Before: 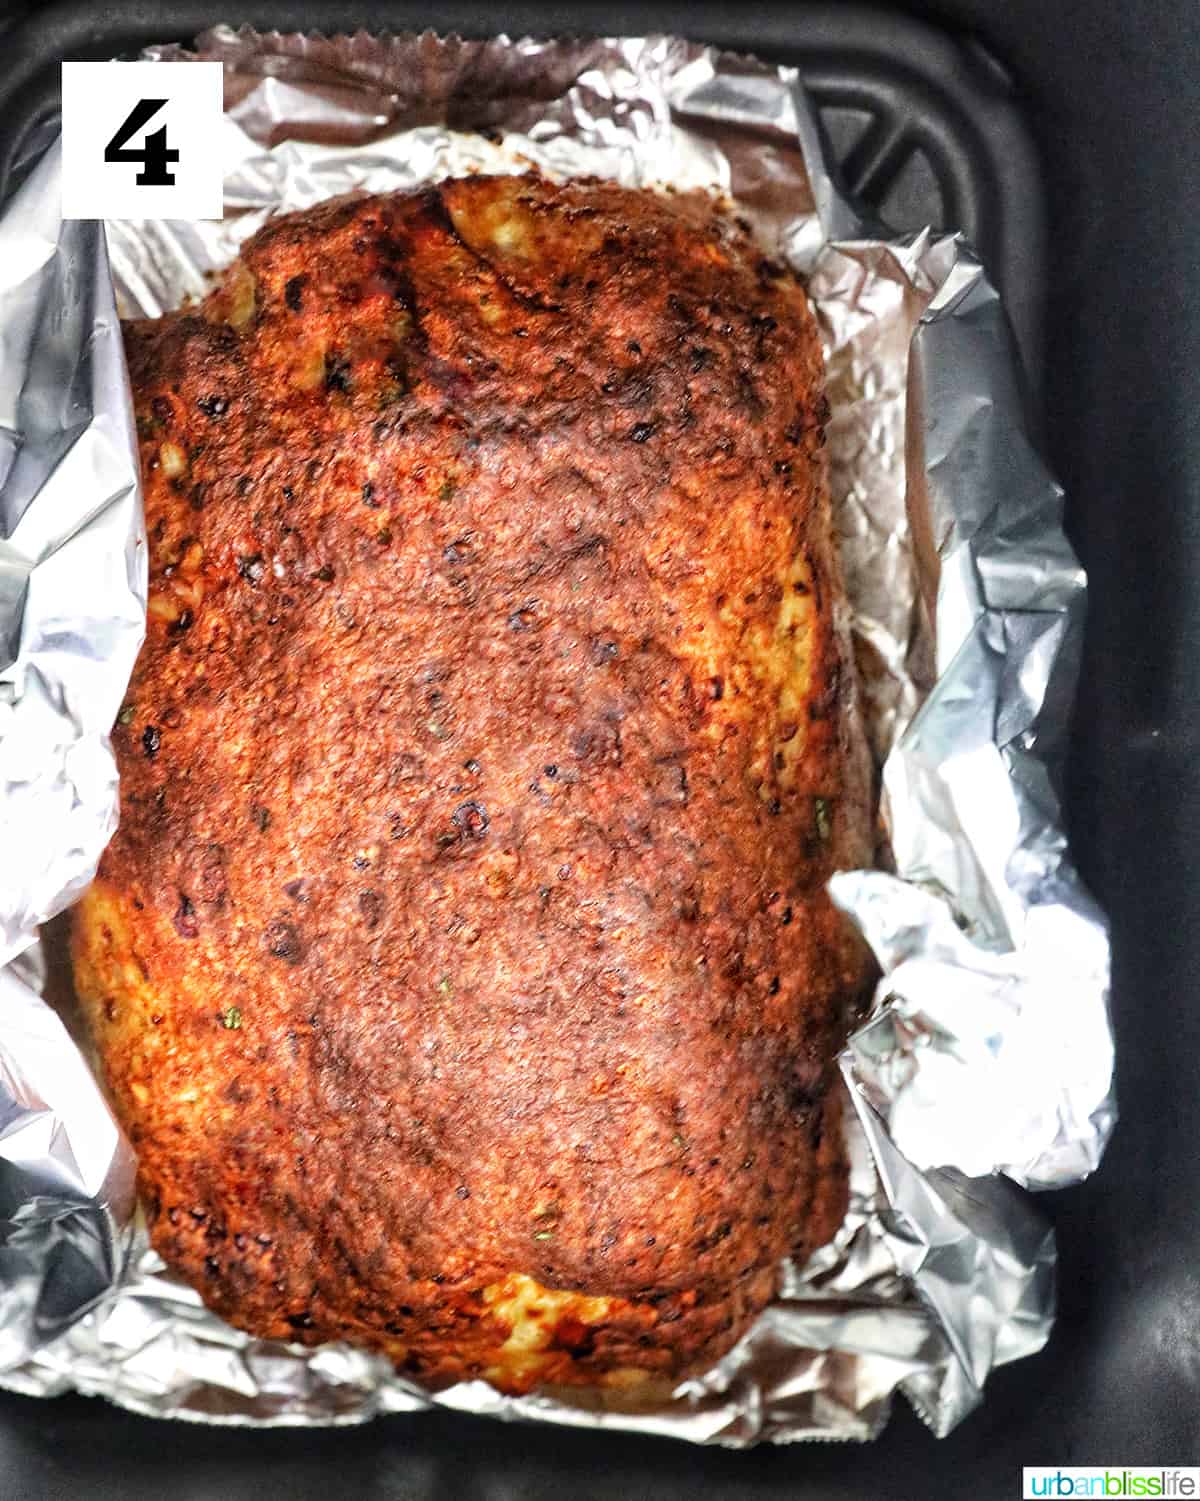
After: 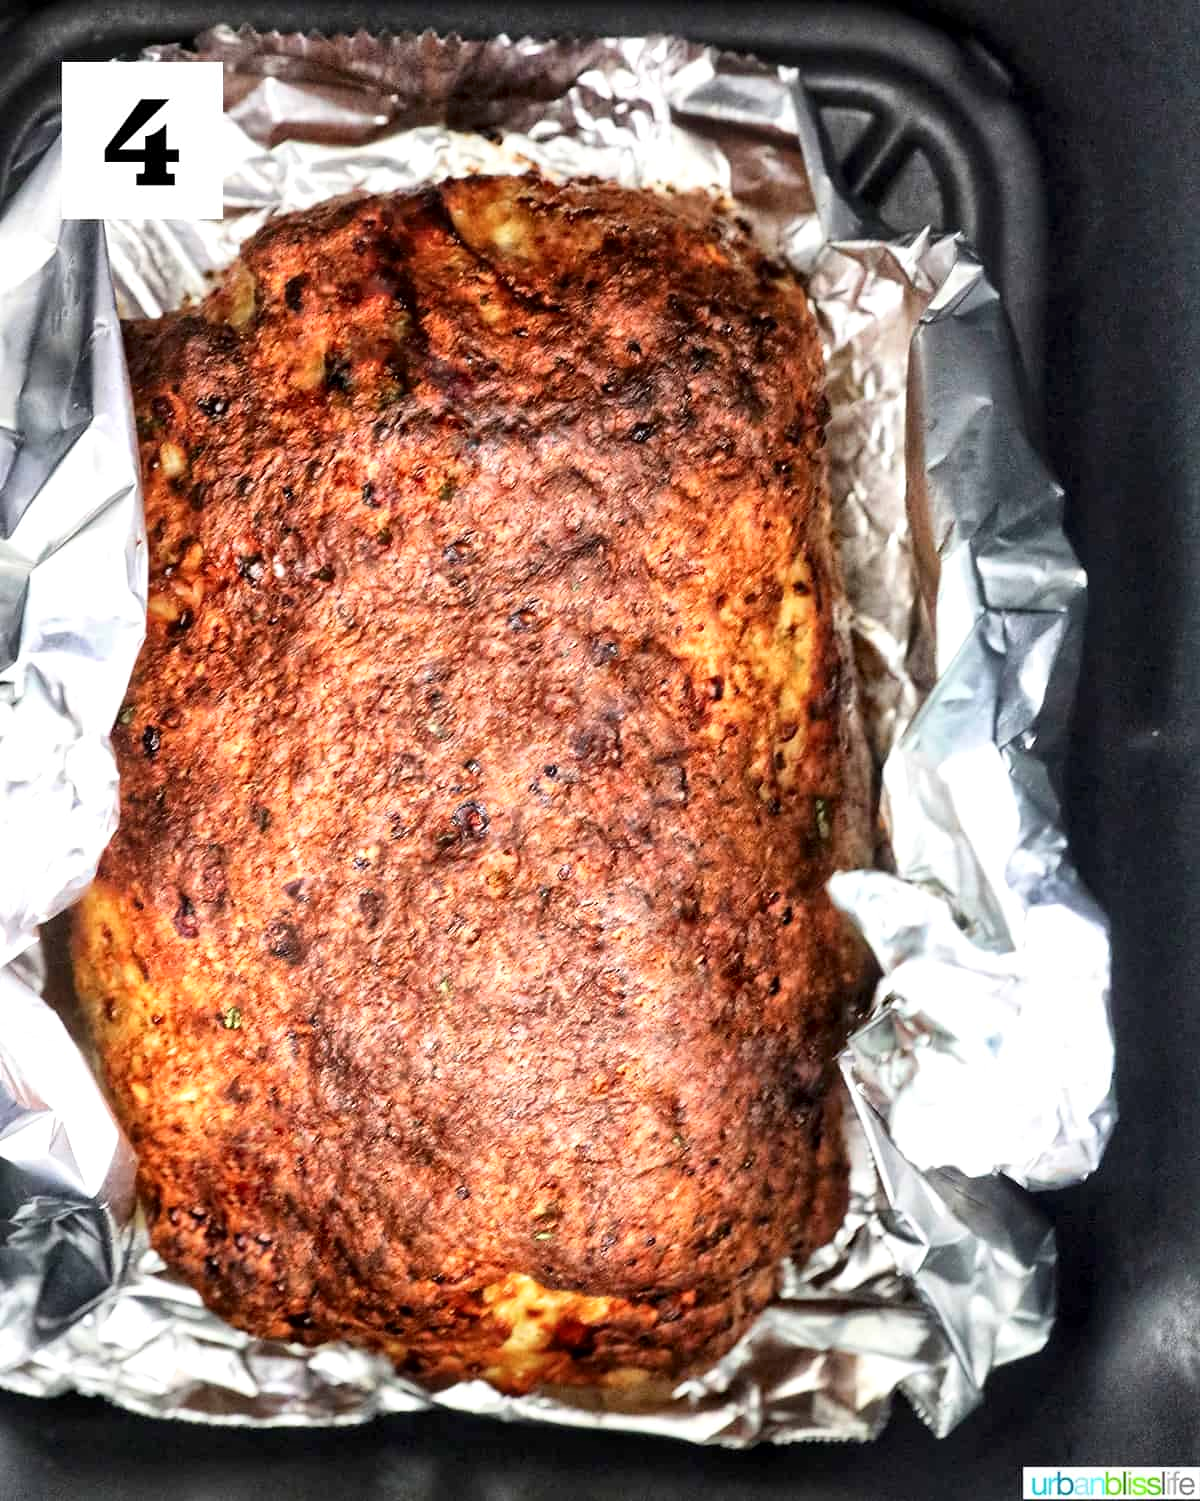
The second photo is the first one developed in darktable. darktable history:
contrast brightness saturation: contrast 0.15, brightness 0.05
local contrast: mode bilateral grid, contrast 20, coarseness 50, detail 148%, midtone range 0.2
